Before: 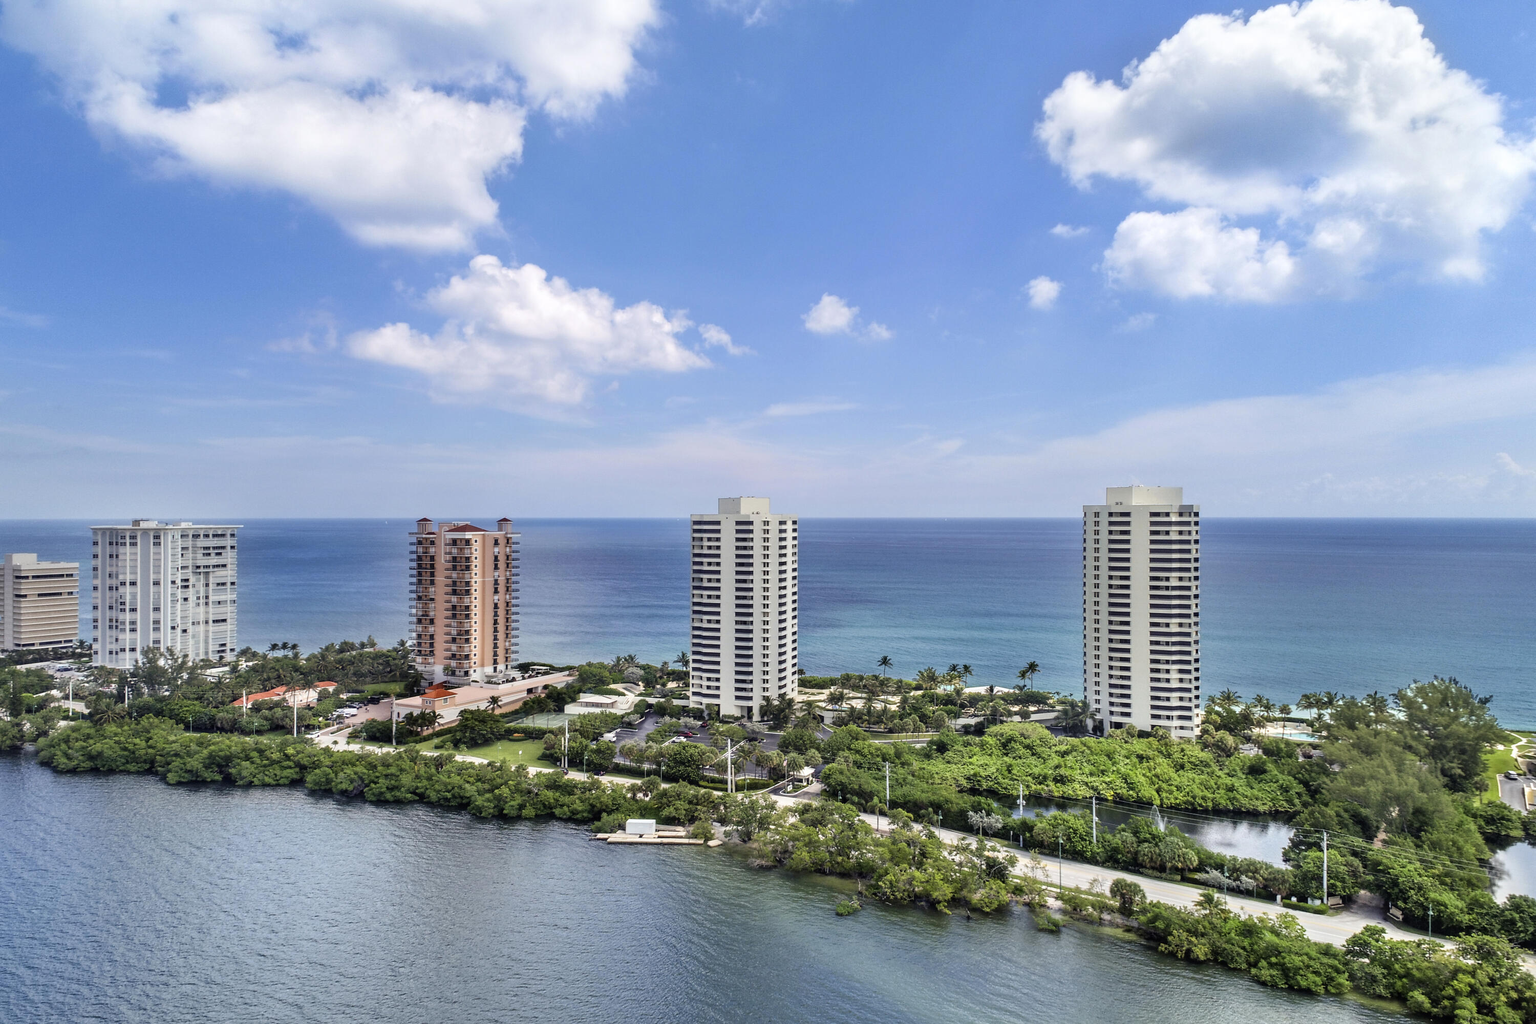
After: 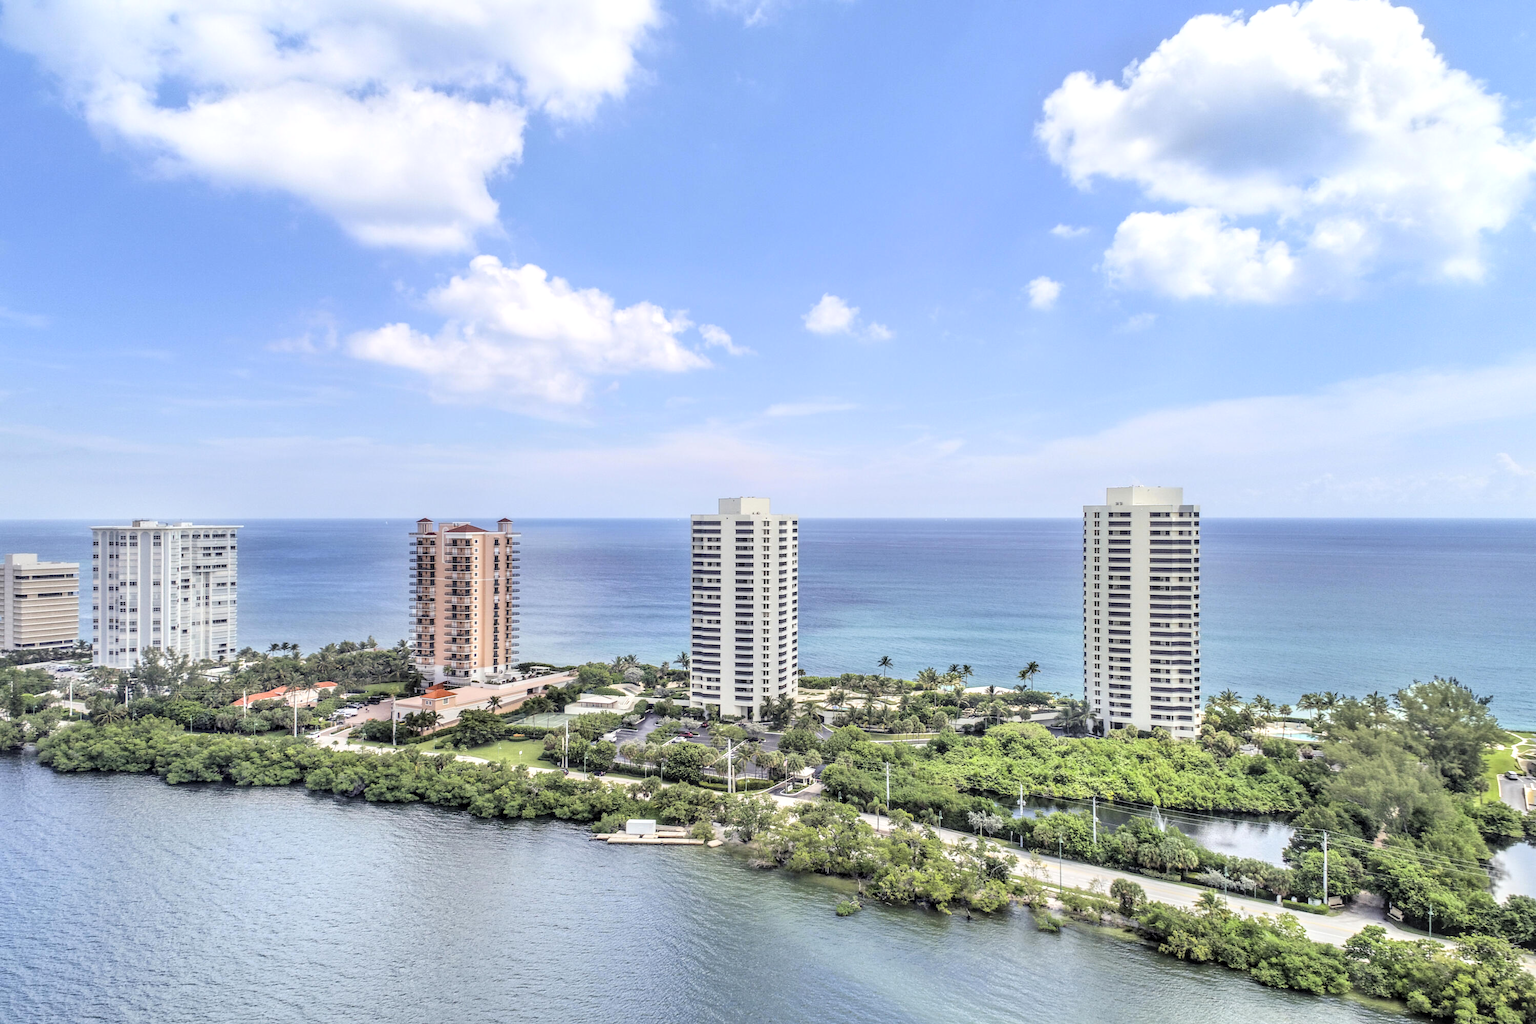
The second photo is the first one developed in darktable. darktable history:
global tonemap: drago (0.7, 100)
local contrast: detail 130%
